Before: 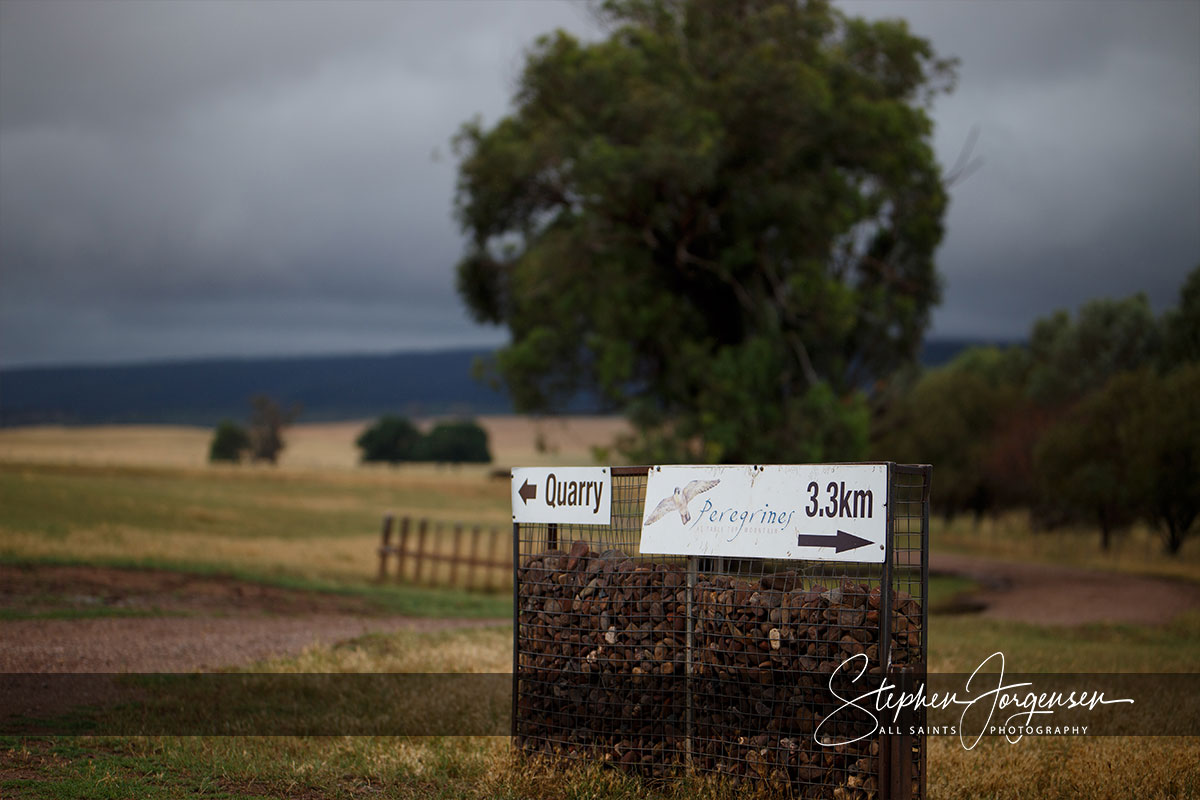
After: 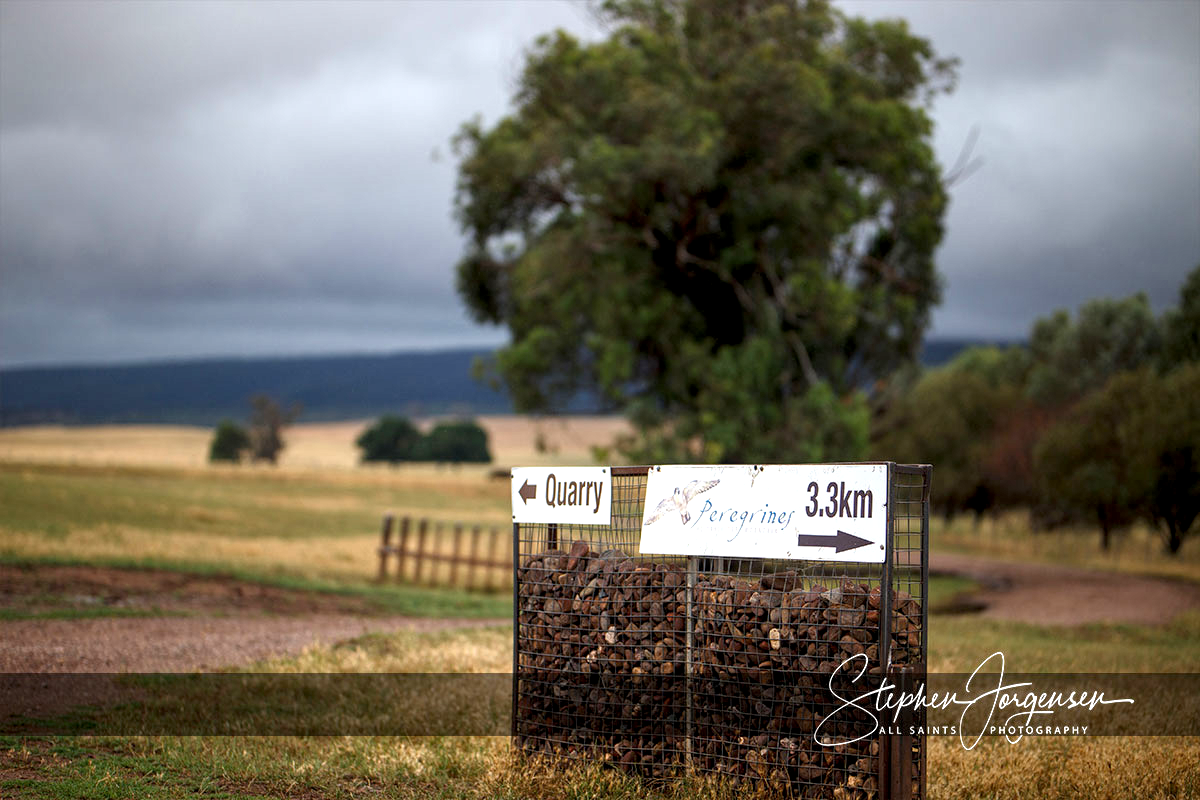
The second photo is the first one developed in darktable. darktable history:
local contrast: on, module defaults
exposure: black level correction 0.001, exposure 1 EV, compensate exposure bias true, compensate highlight preservation false
